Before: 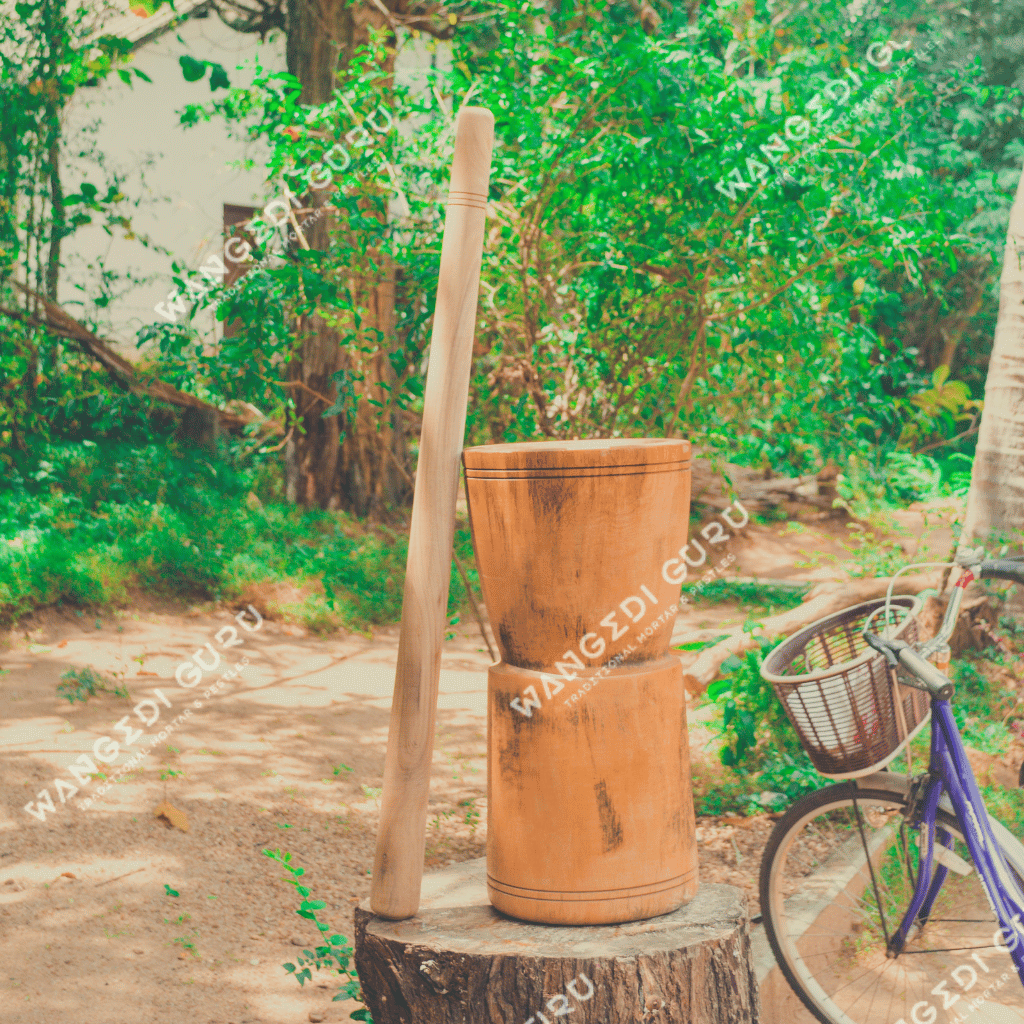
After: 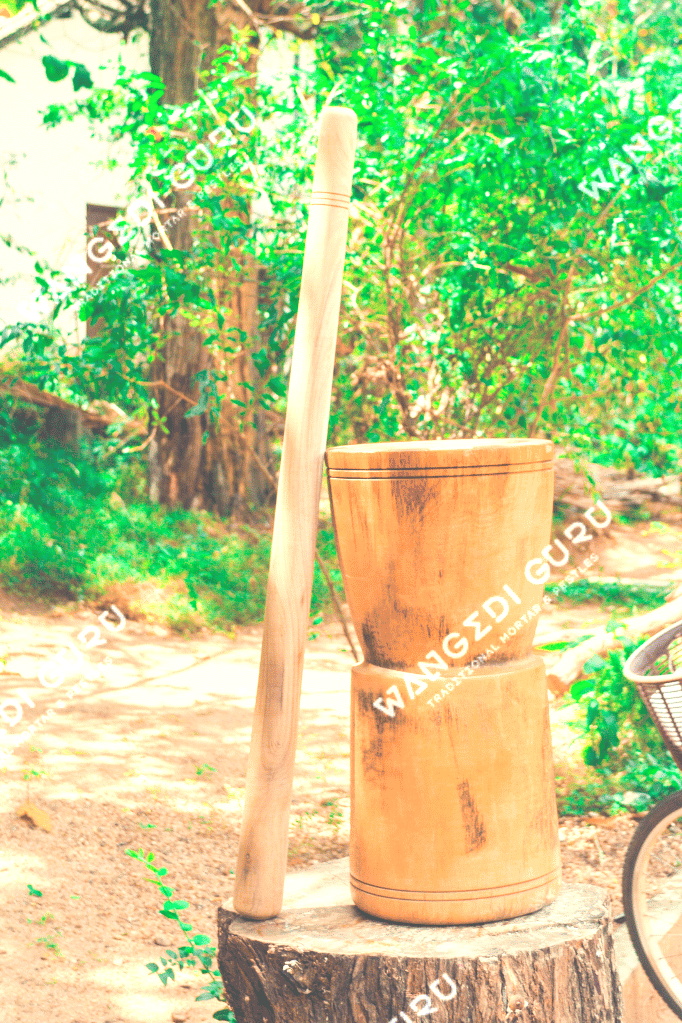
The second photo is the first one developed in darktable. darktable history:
levels: levels [0, 0.492, 0.984]
exposure: black level correction 0, exposure 0.948 EV, compensate exposure bias true, compensate highlight preservation false
crop and rotate: left 13.422%, right 19.896%
